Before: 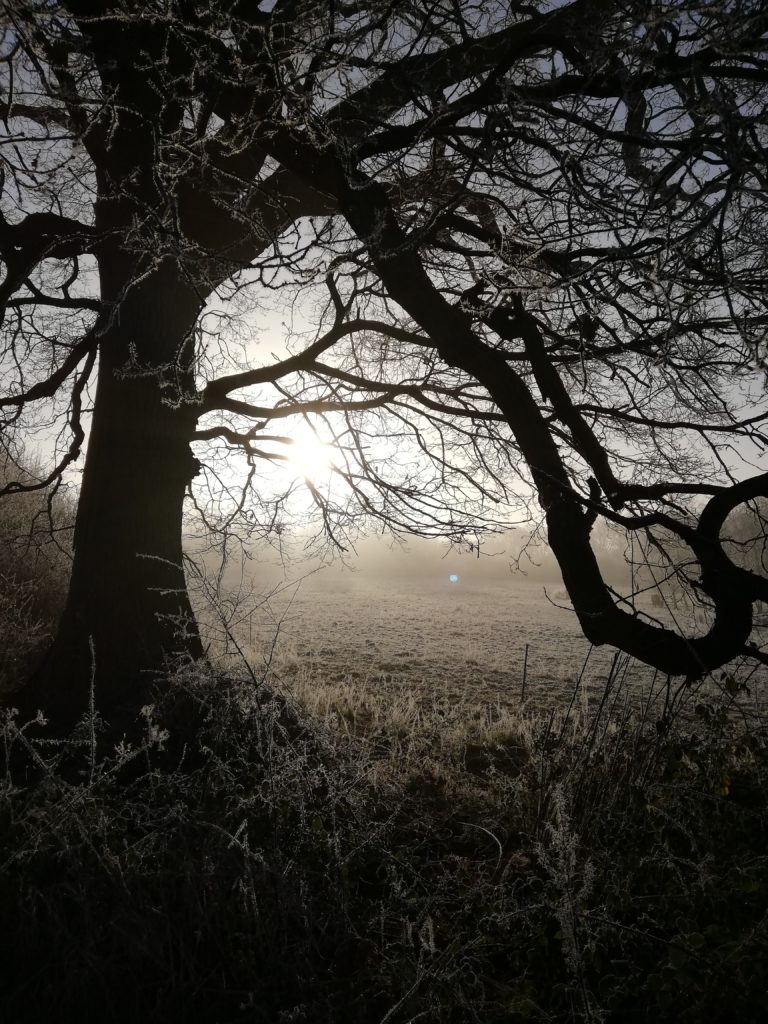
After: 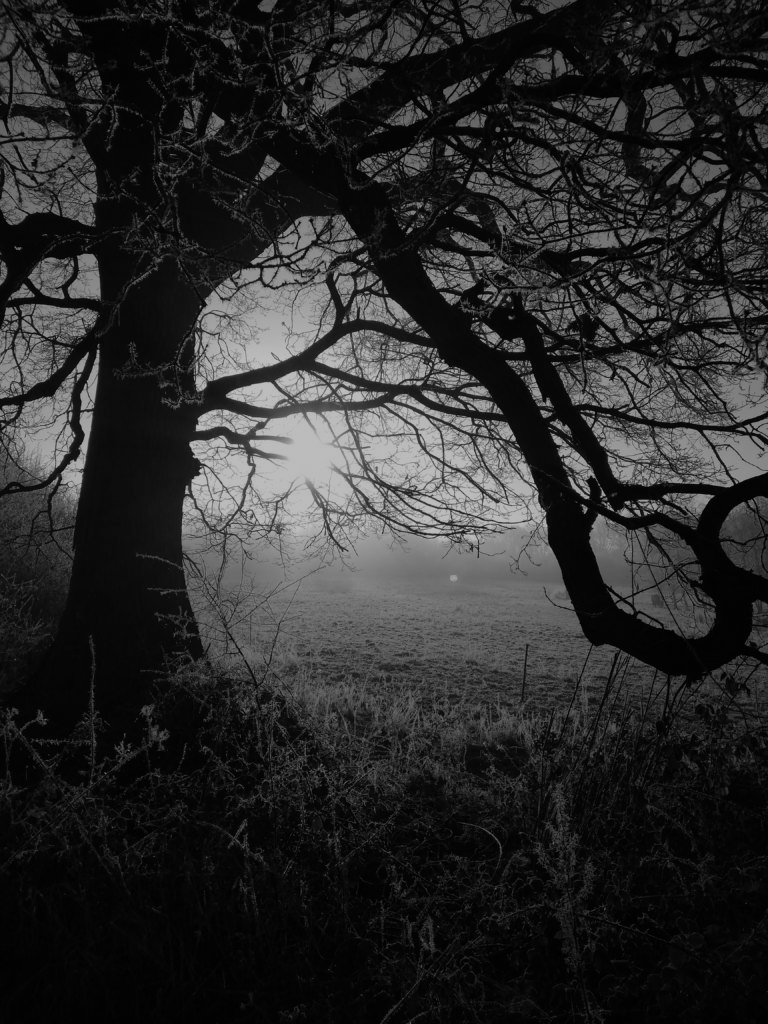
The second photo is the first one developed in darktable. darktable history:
haze removal: strength 0.02, distance 0.25, compatibility mode true, adaptive false
exposure: black level correction 0, exposure -0.721 EV, compensate highlight preservation false
color balance: mode lift, gamma, gain (sRGB)
monochrome: a 26.22, b 42.67, size 0.8
